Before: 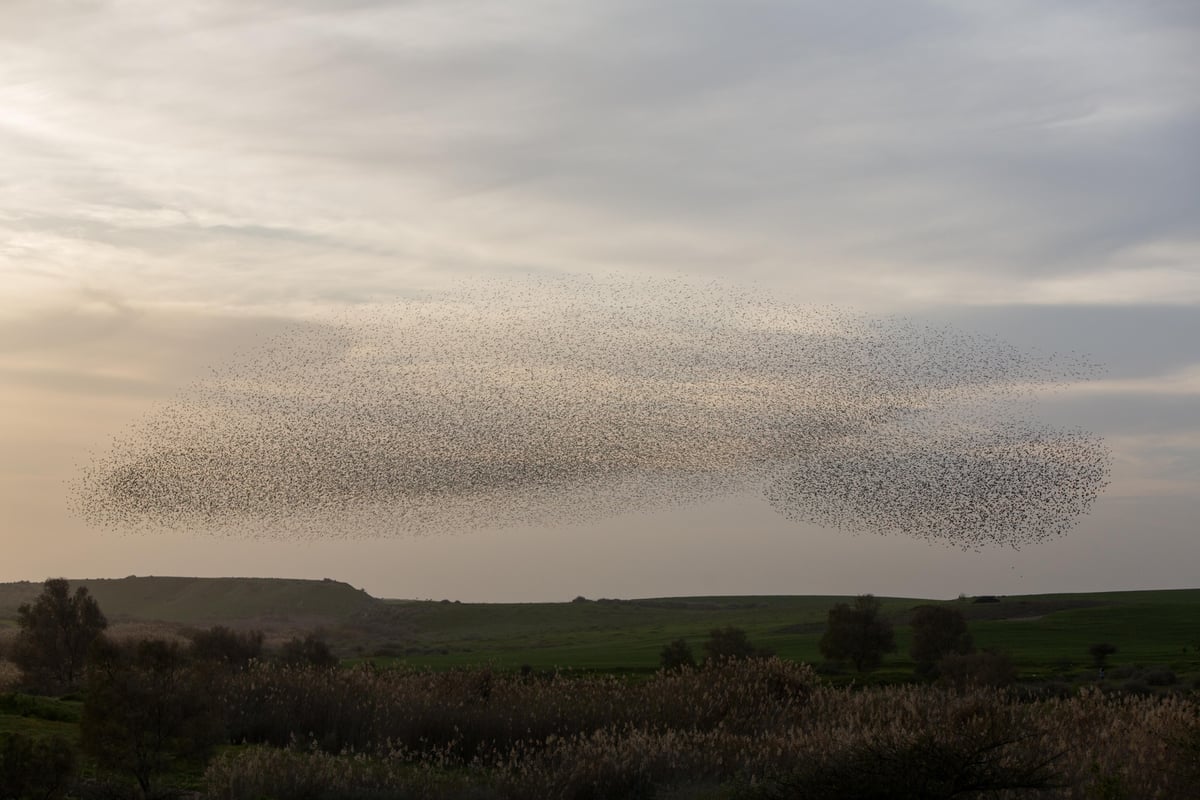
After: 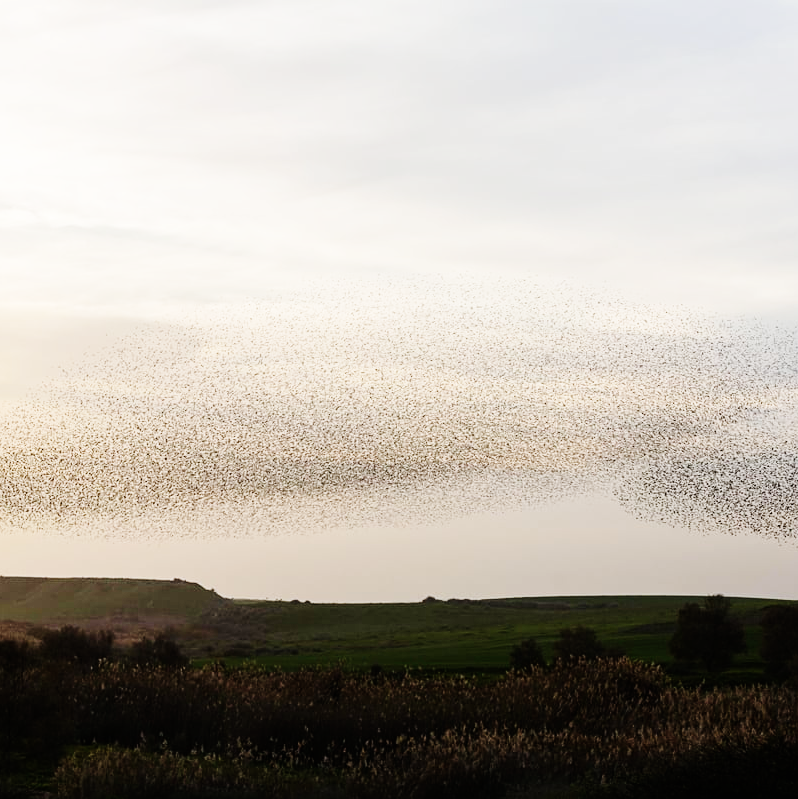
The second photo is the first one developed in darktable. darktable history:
base curve: curves: ch0 [(0, 0) (0, 0) (0.002, 0.001) (0.008, 0.003) (0.019, 0.011) (0.037, 0.037) (0.064, 0.11) (0.102, 0.232) (0.152, 0.379) (0.216, 0.524) (0.296, 0.665) (0.394, 0.789) (0.512, 0.881) (0.651, 0.945) (0.813, 0.986) (1, 1)], preserve colors none
crop and rotate: left 12.541%, right 20.939%
sharpen: amount 0.214
